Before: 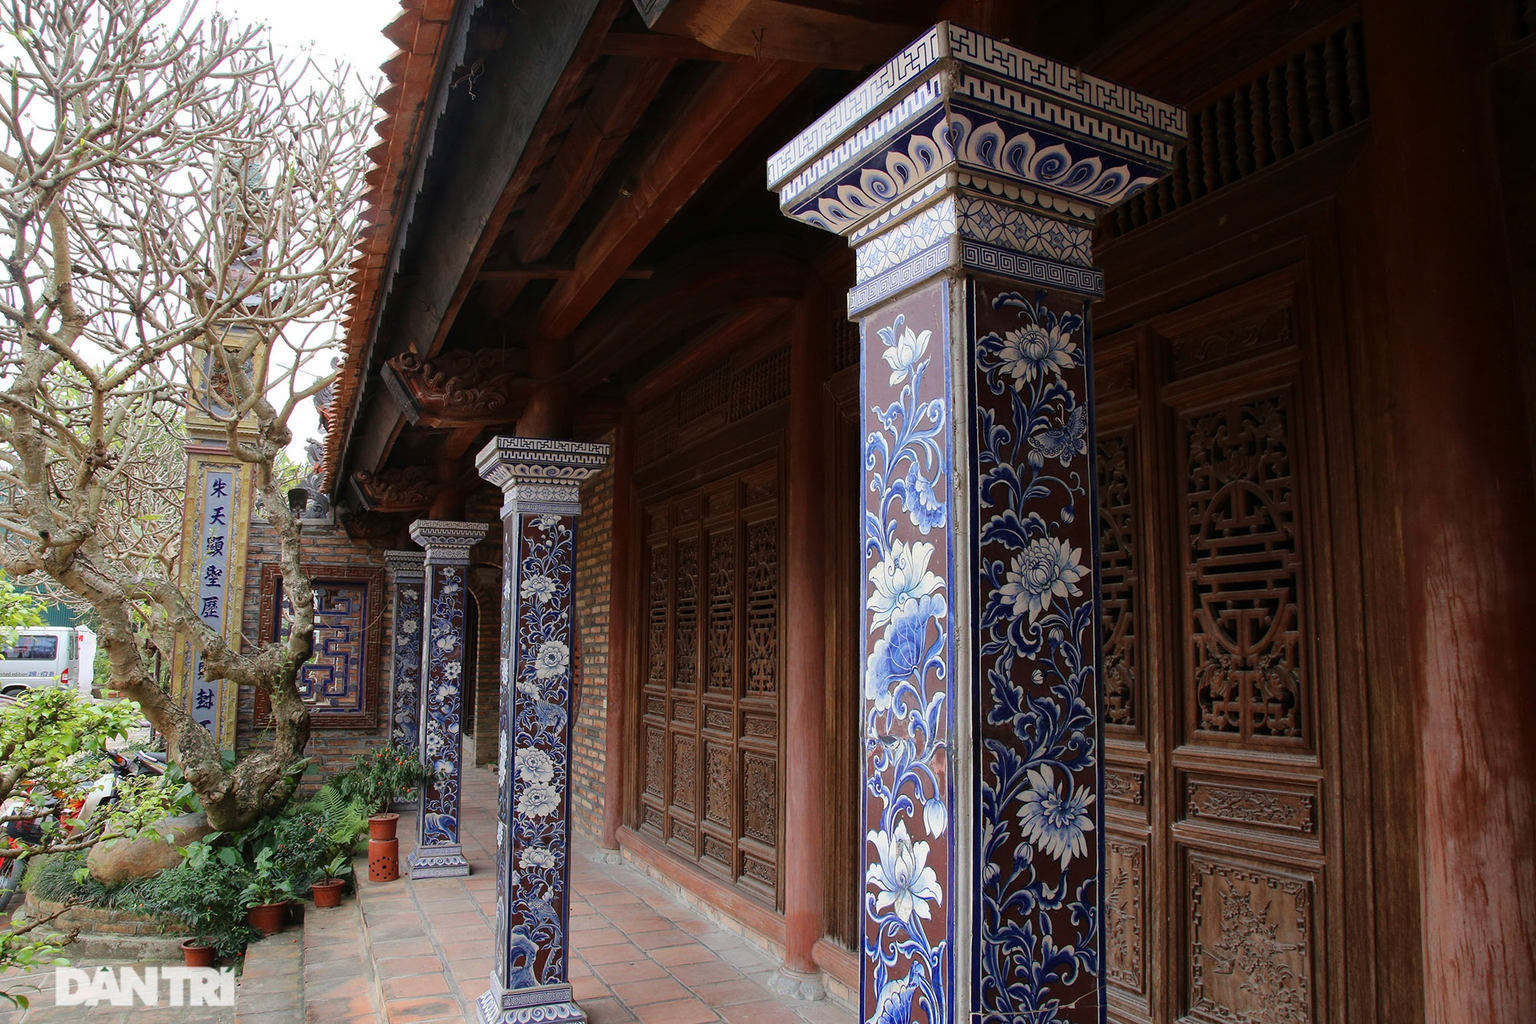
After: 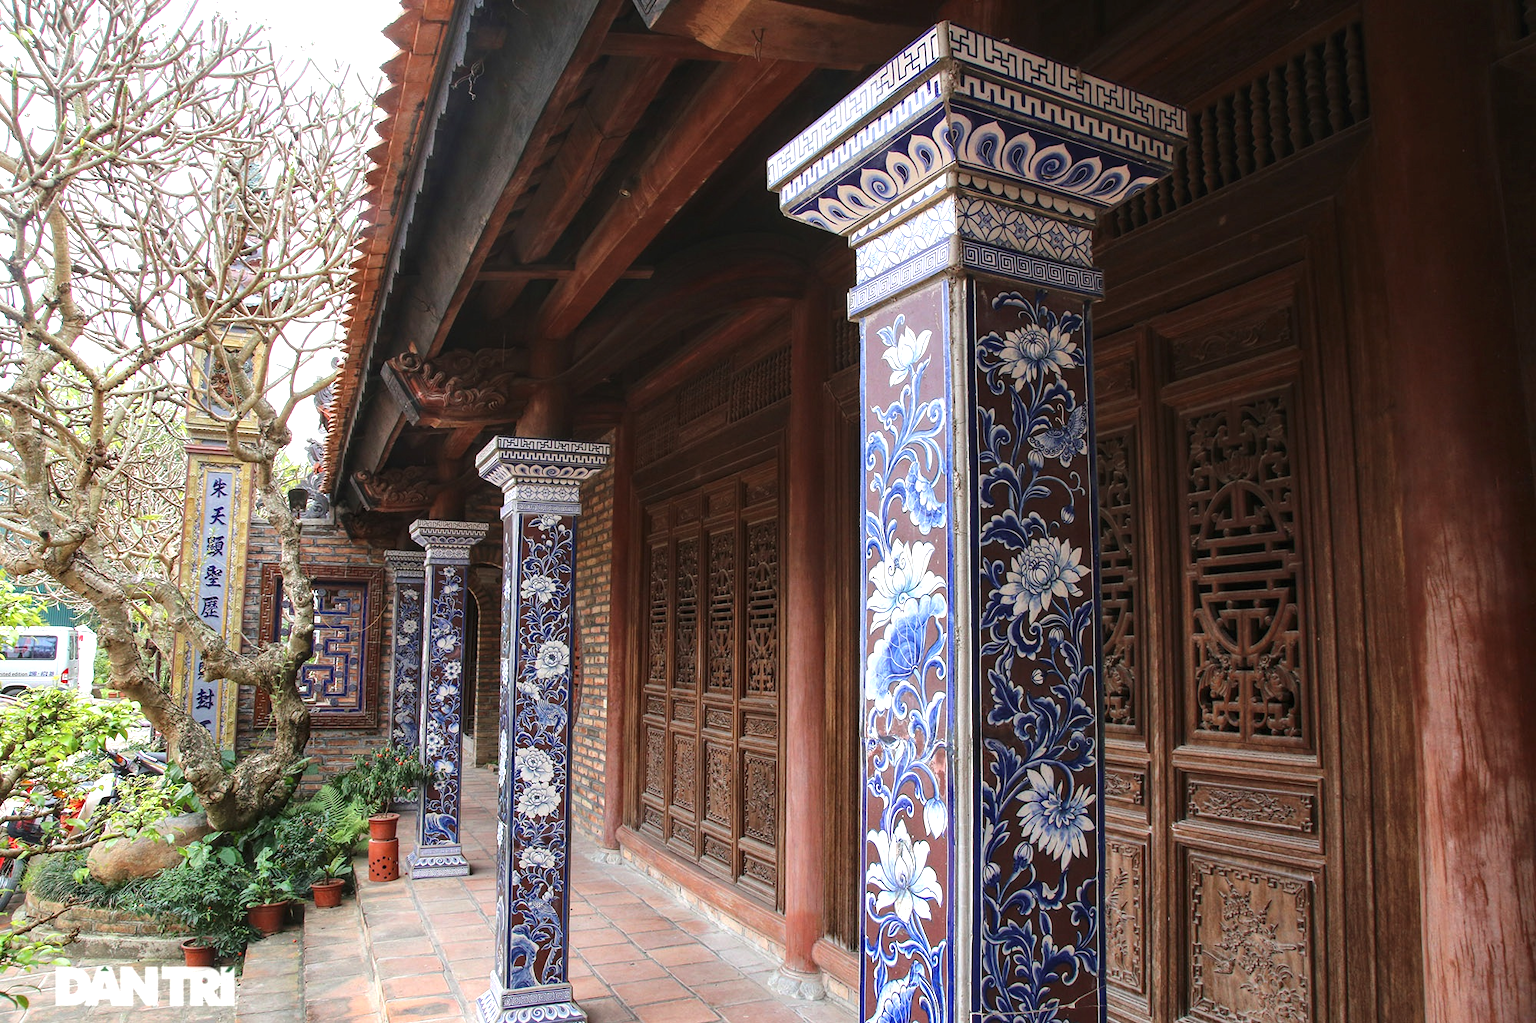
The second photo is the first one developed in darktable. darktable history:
color correction: highlights a* 0.013, highlights b* -0.396
exposure: black level correction -0.002, exposure 0.712 EV, compensate highlight preservation false
local contrast: on, module defaults
